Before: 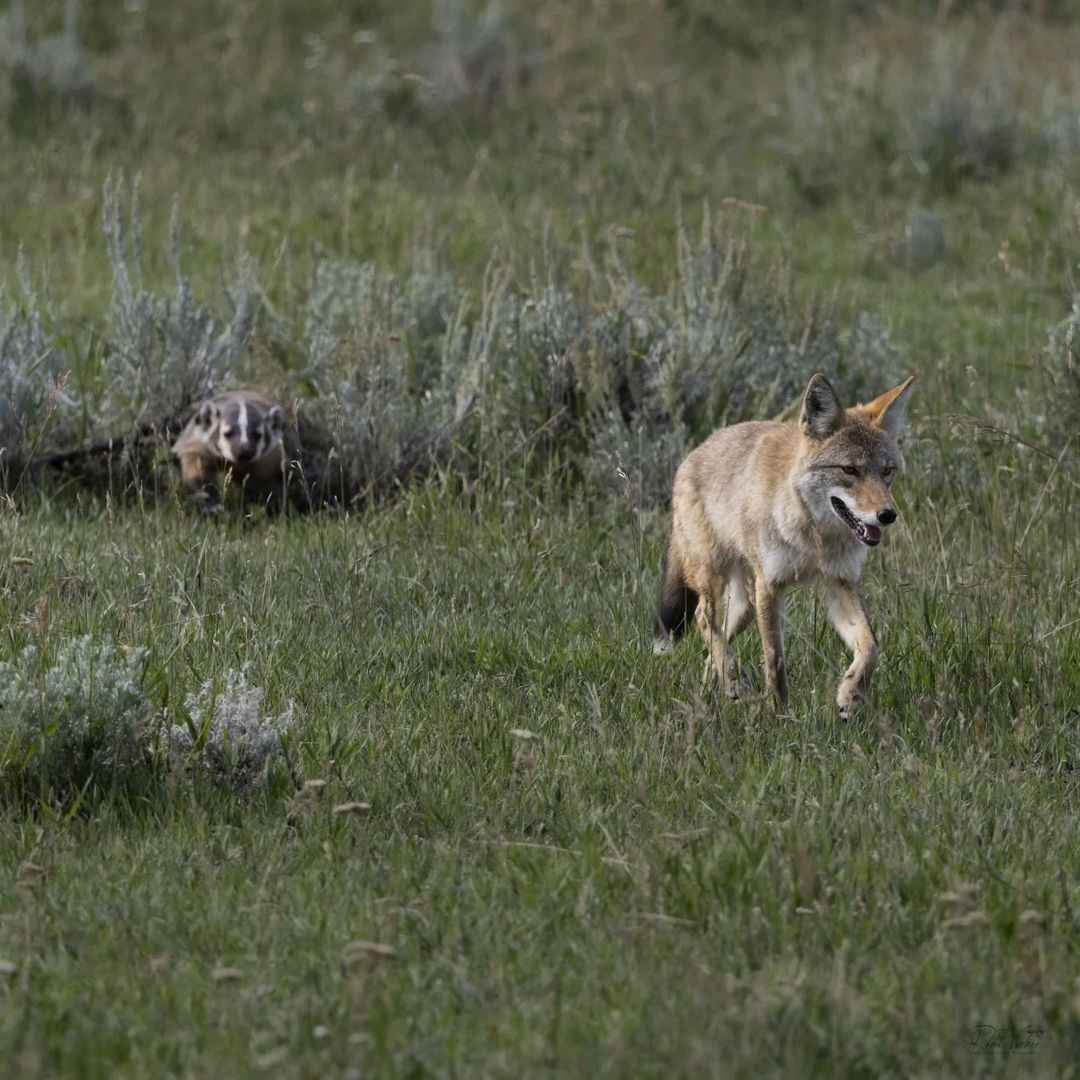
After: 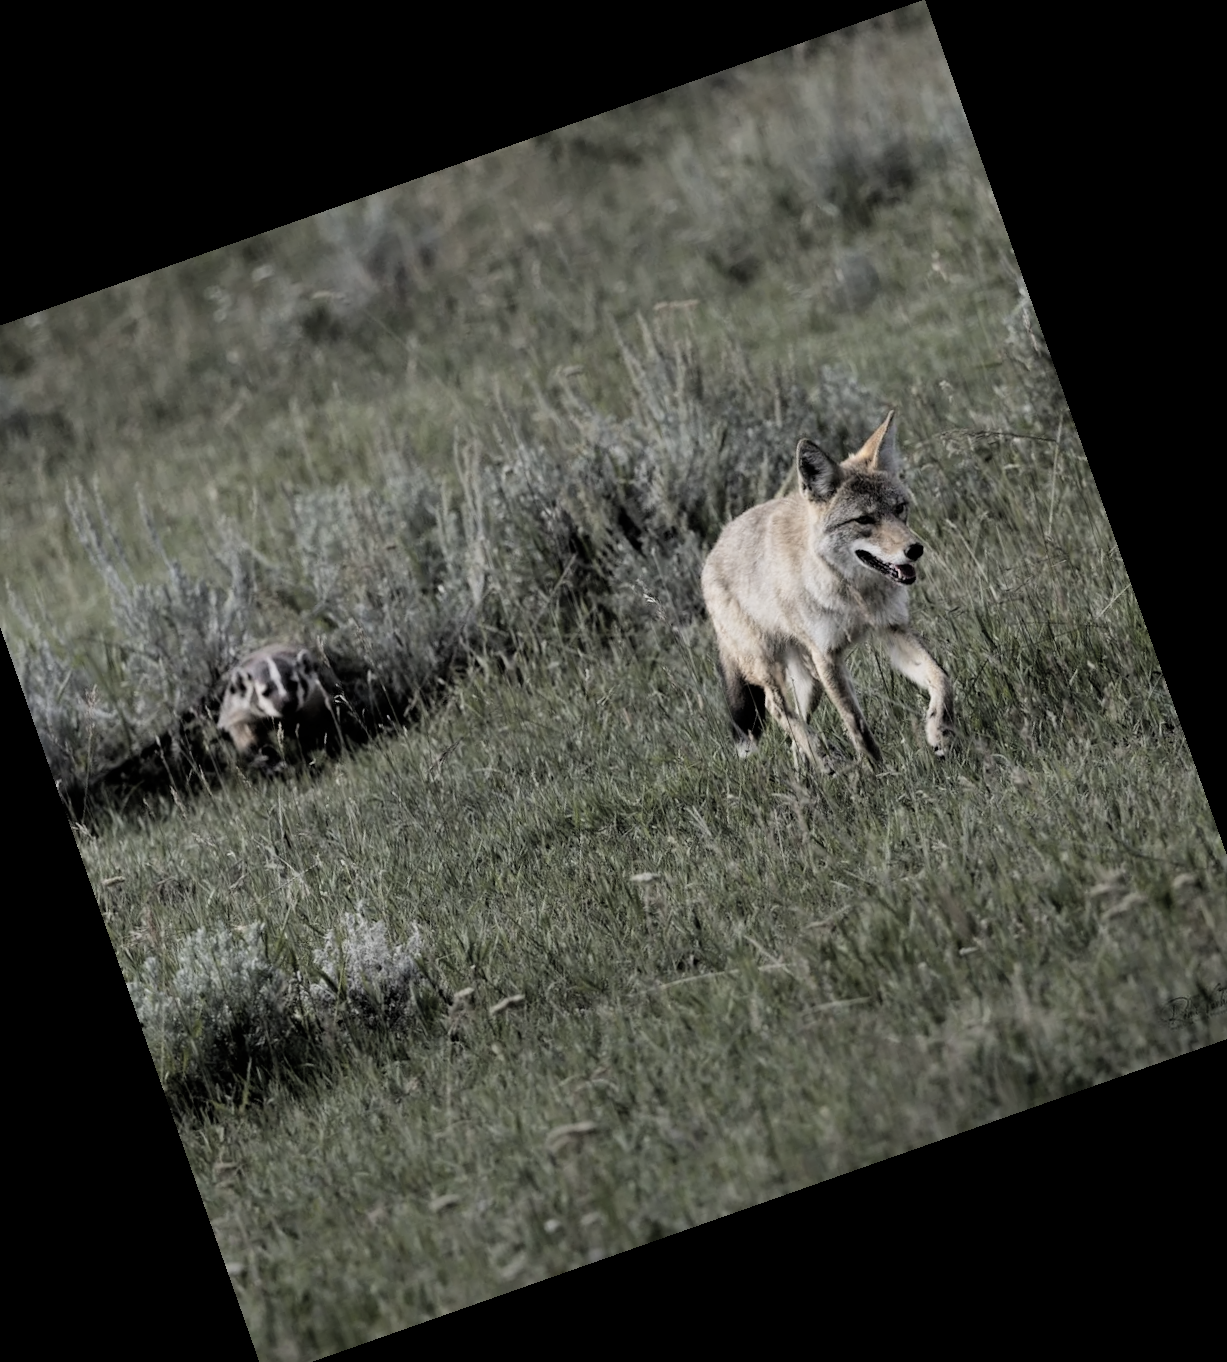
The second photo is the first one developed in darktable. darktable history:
filmic rgb: black relative exposure -5 EV, white relative exposure 3.5 EV, hardness 3.19, contrast 1.2, highlights saturation mix -50%
exposure: exposure 0.2 EV, compensate highlight preservation false
crop and rotate: angle 19.43°, left 6.812%, right 4.125%, bottom 1.087%
color zones: curves: ch0 [(0, 0.6) (0.129, 0.585) (0.193, 0.596) (0.429, 0.5) (0.571, 0.5) (0.714, 0.5) (0.857, 0.5) (1, 0.6)]; ch1 [(0, 0.453) (0.112, 0.245) (0.213, 0.252) (0.429, 0.233) (0.571, 0.231) (0.683, 0.242) (0.857, 0.296) (1, 0.453)]
